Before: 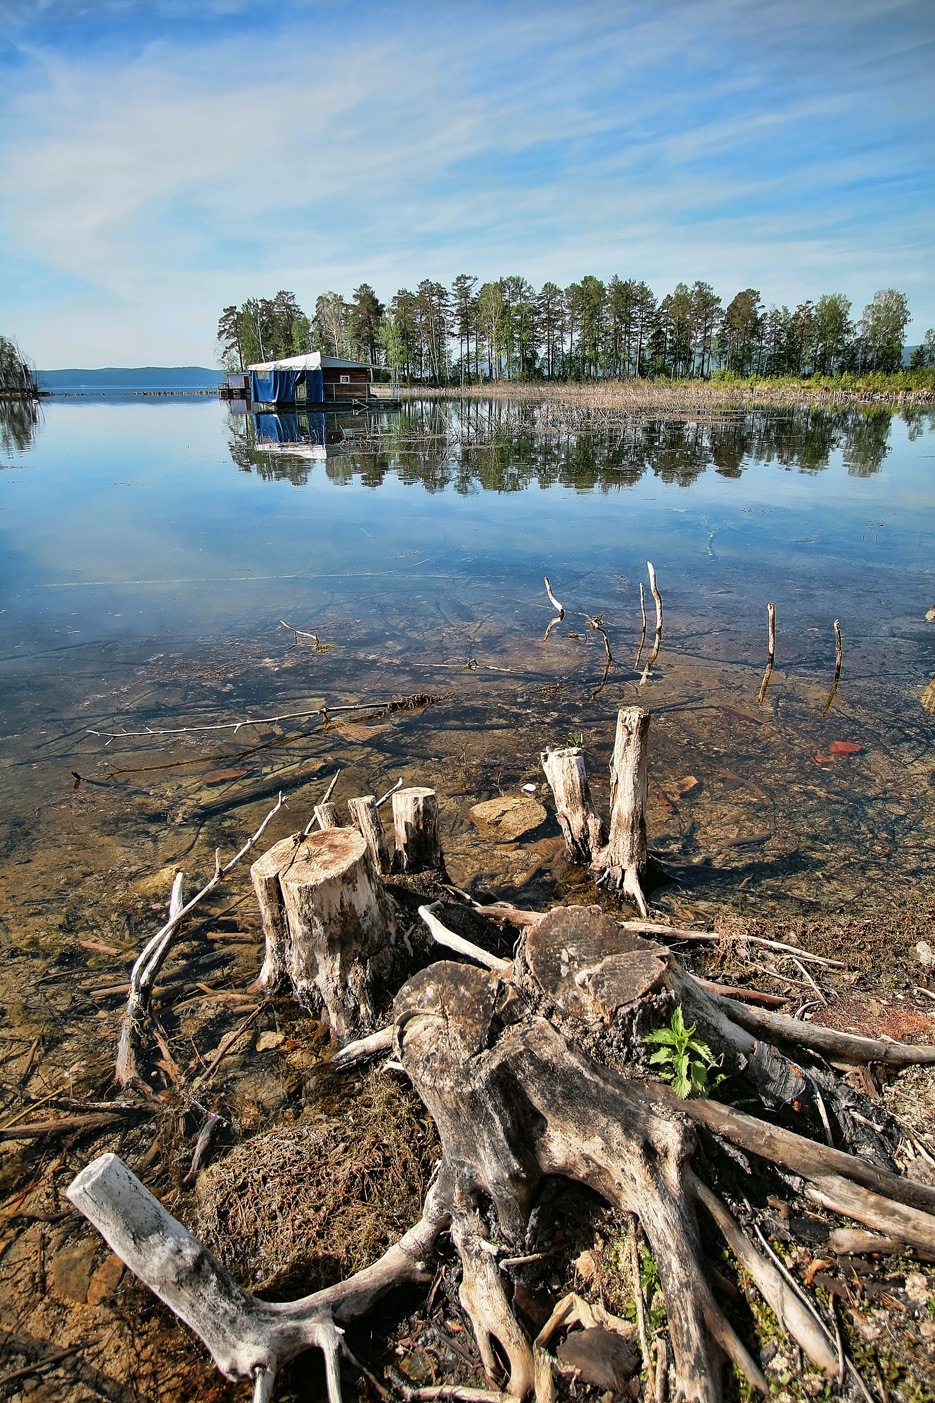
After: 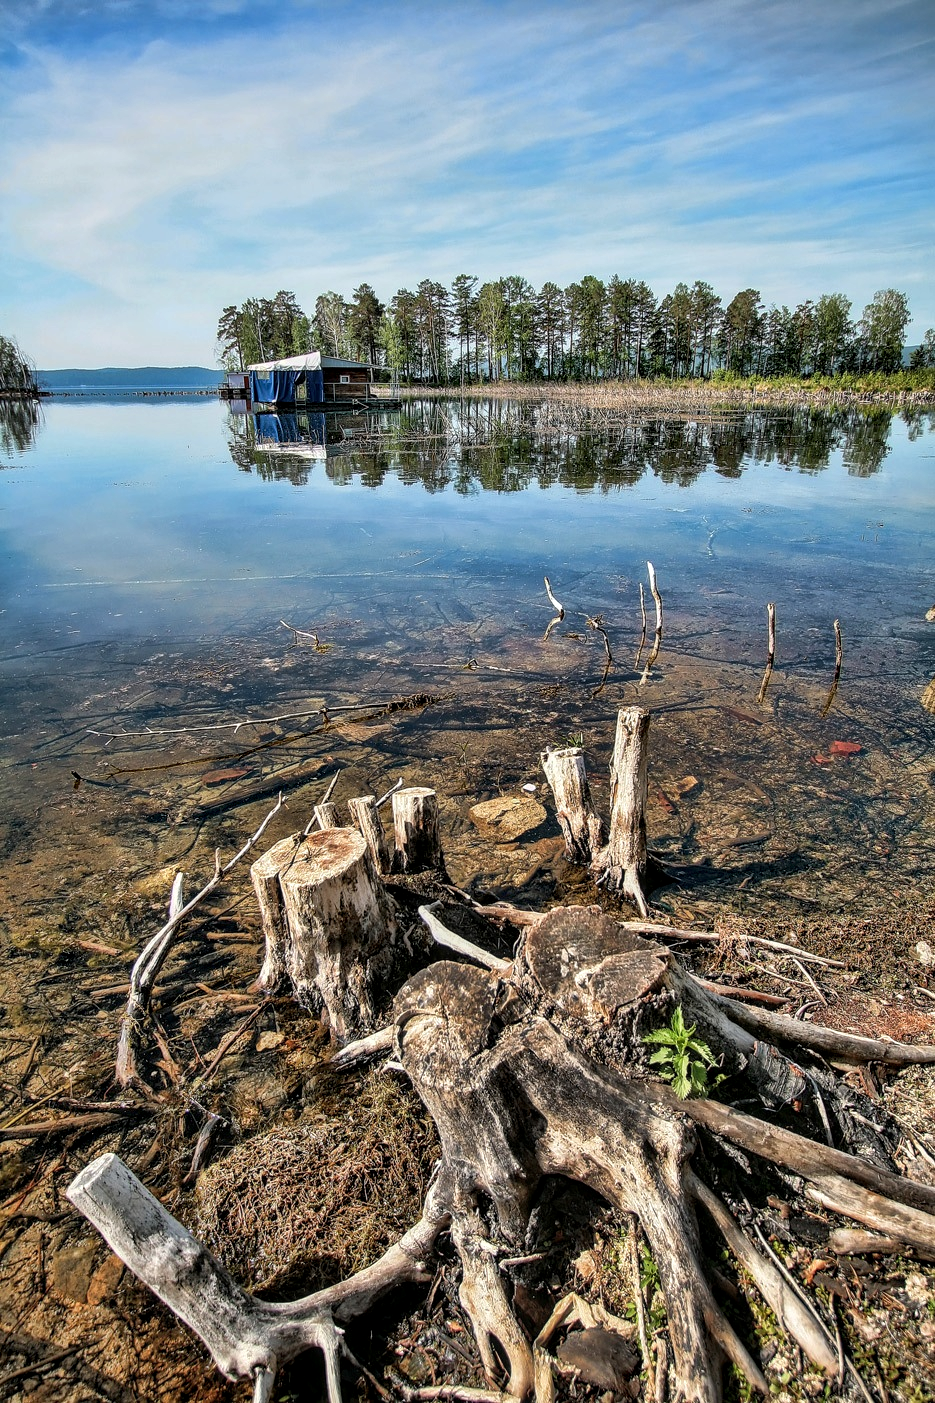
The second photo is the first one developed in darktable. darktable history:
exposure: compensate highlight preservation false
local contrast: highlights 63%, detail 143%, midtone range 0.432
